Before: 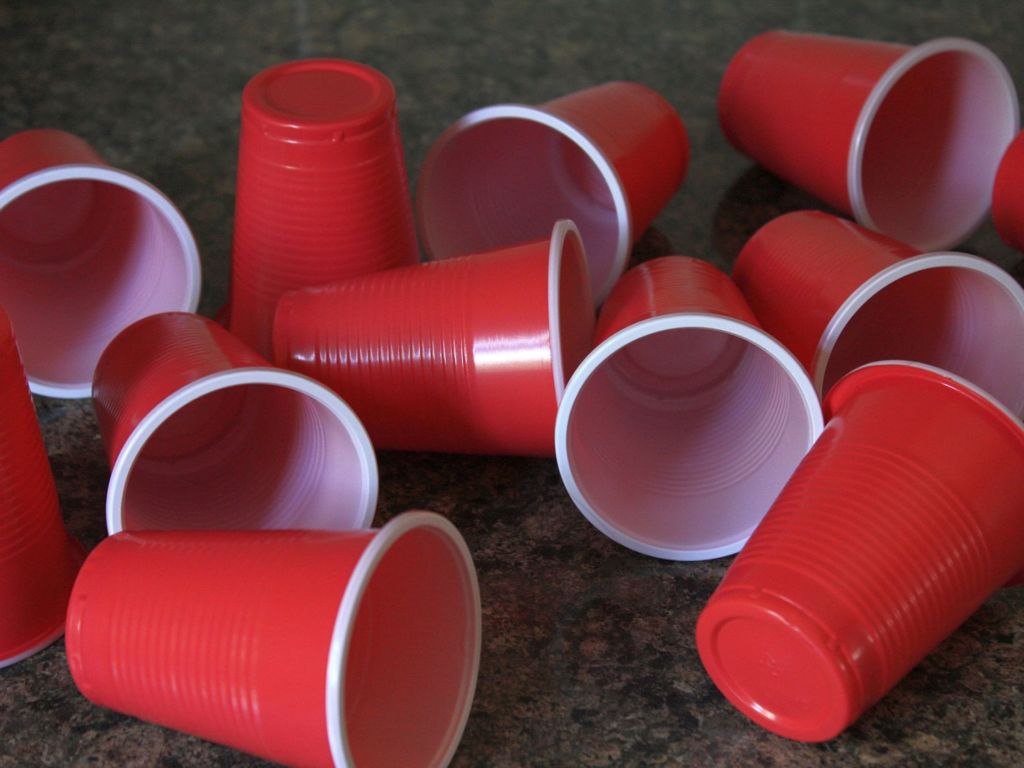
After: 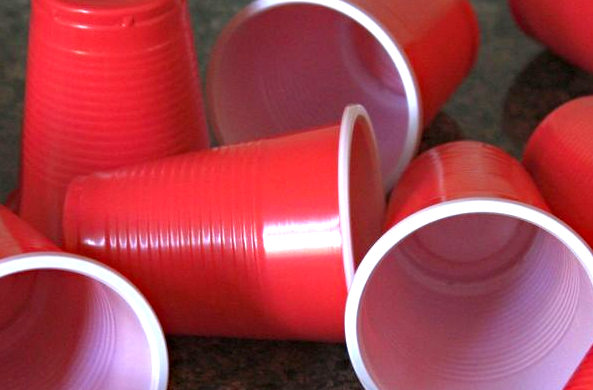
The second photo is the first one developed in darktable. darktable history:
exposure: black level correction 0, exposure 1 EV, compensate highlight preservation false
haze removal: adaptive false
crop: left 20.594%, top 14.989%, right 21.42%, bottom 34.194%
